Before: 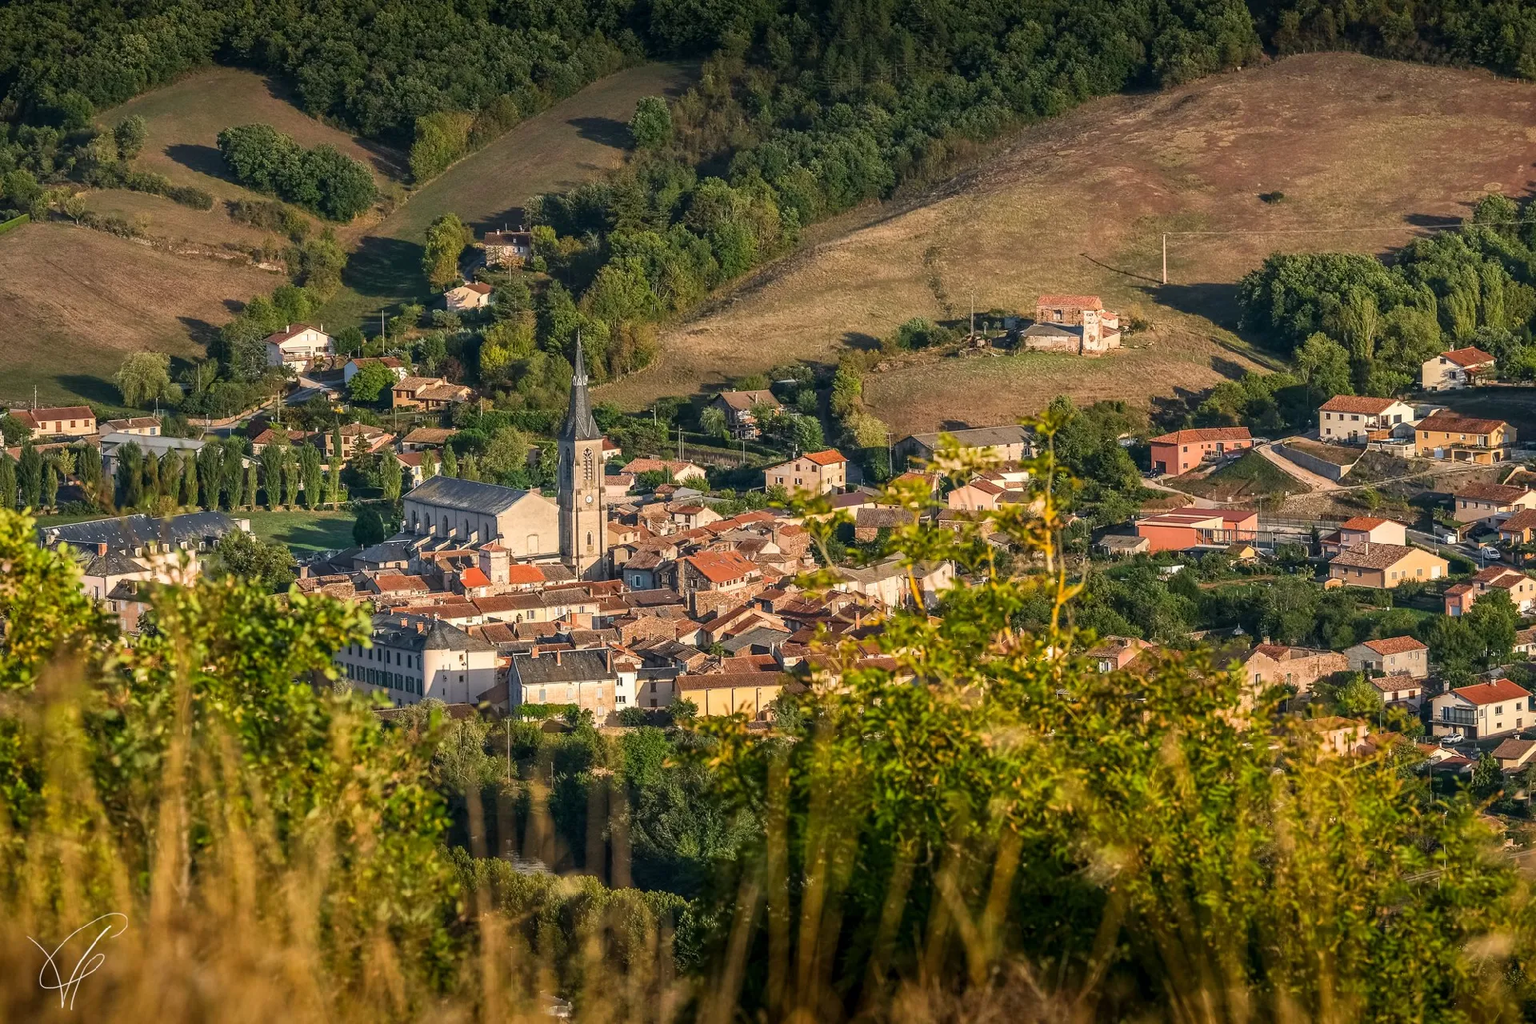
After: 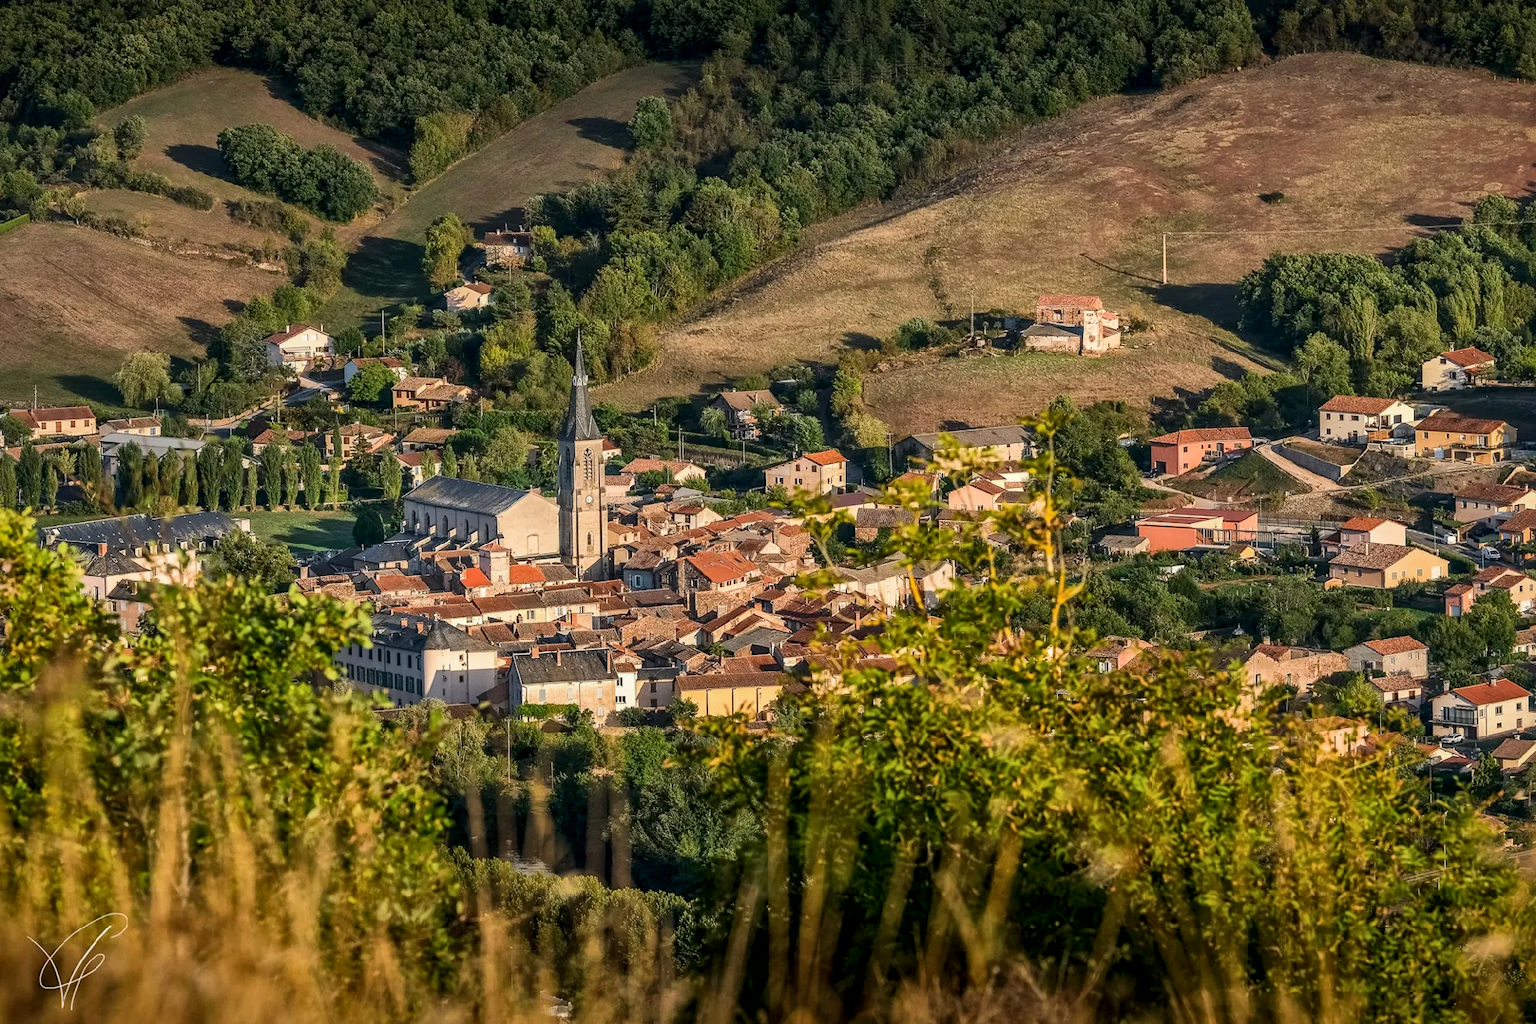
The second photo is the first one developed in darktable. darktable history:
local contrast: mode bilateral grid, contrast 20, coarseness 50, detail 140%, midtone range 0.2
shadows and highlights: shadows -20, white point adjustment -2, highlights -35
